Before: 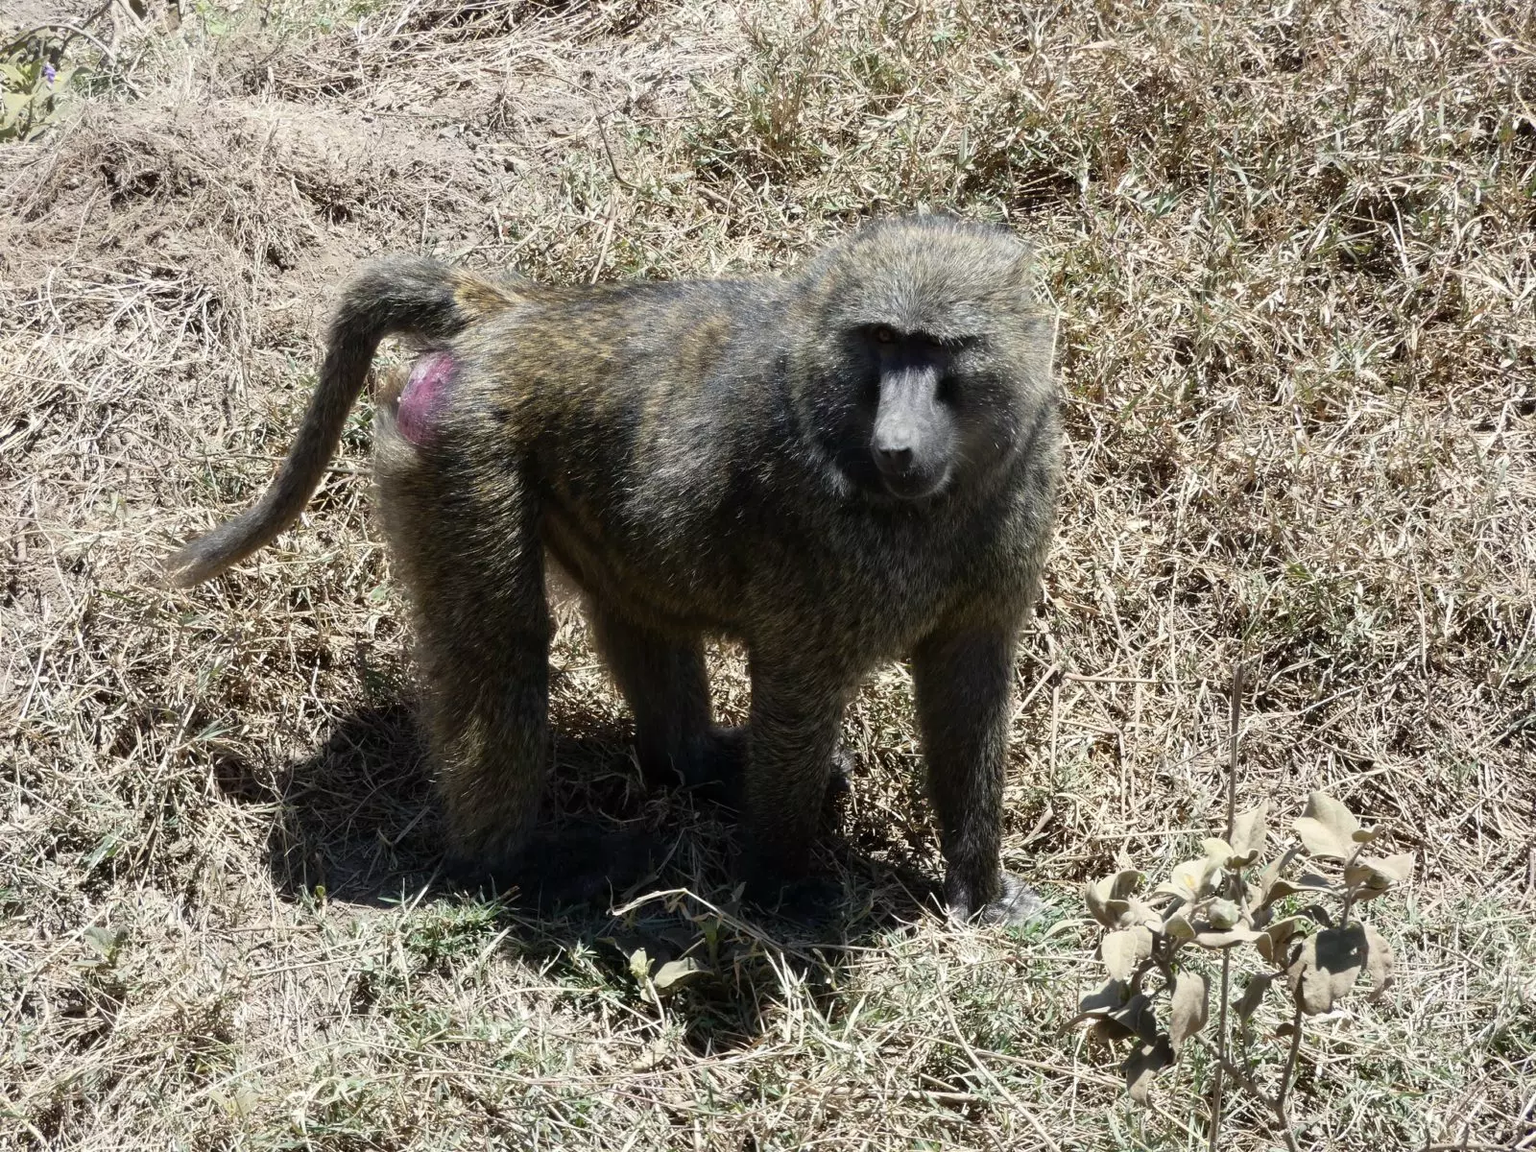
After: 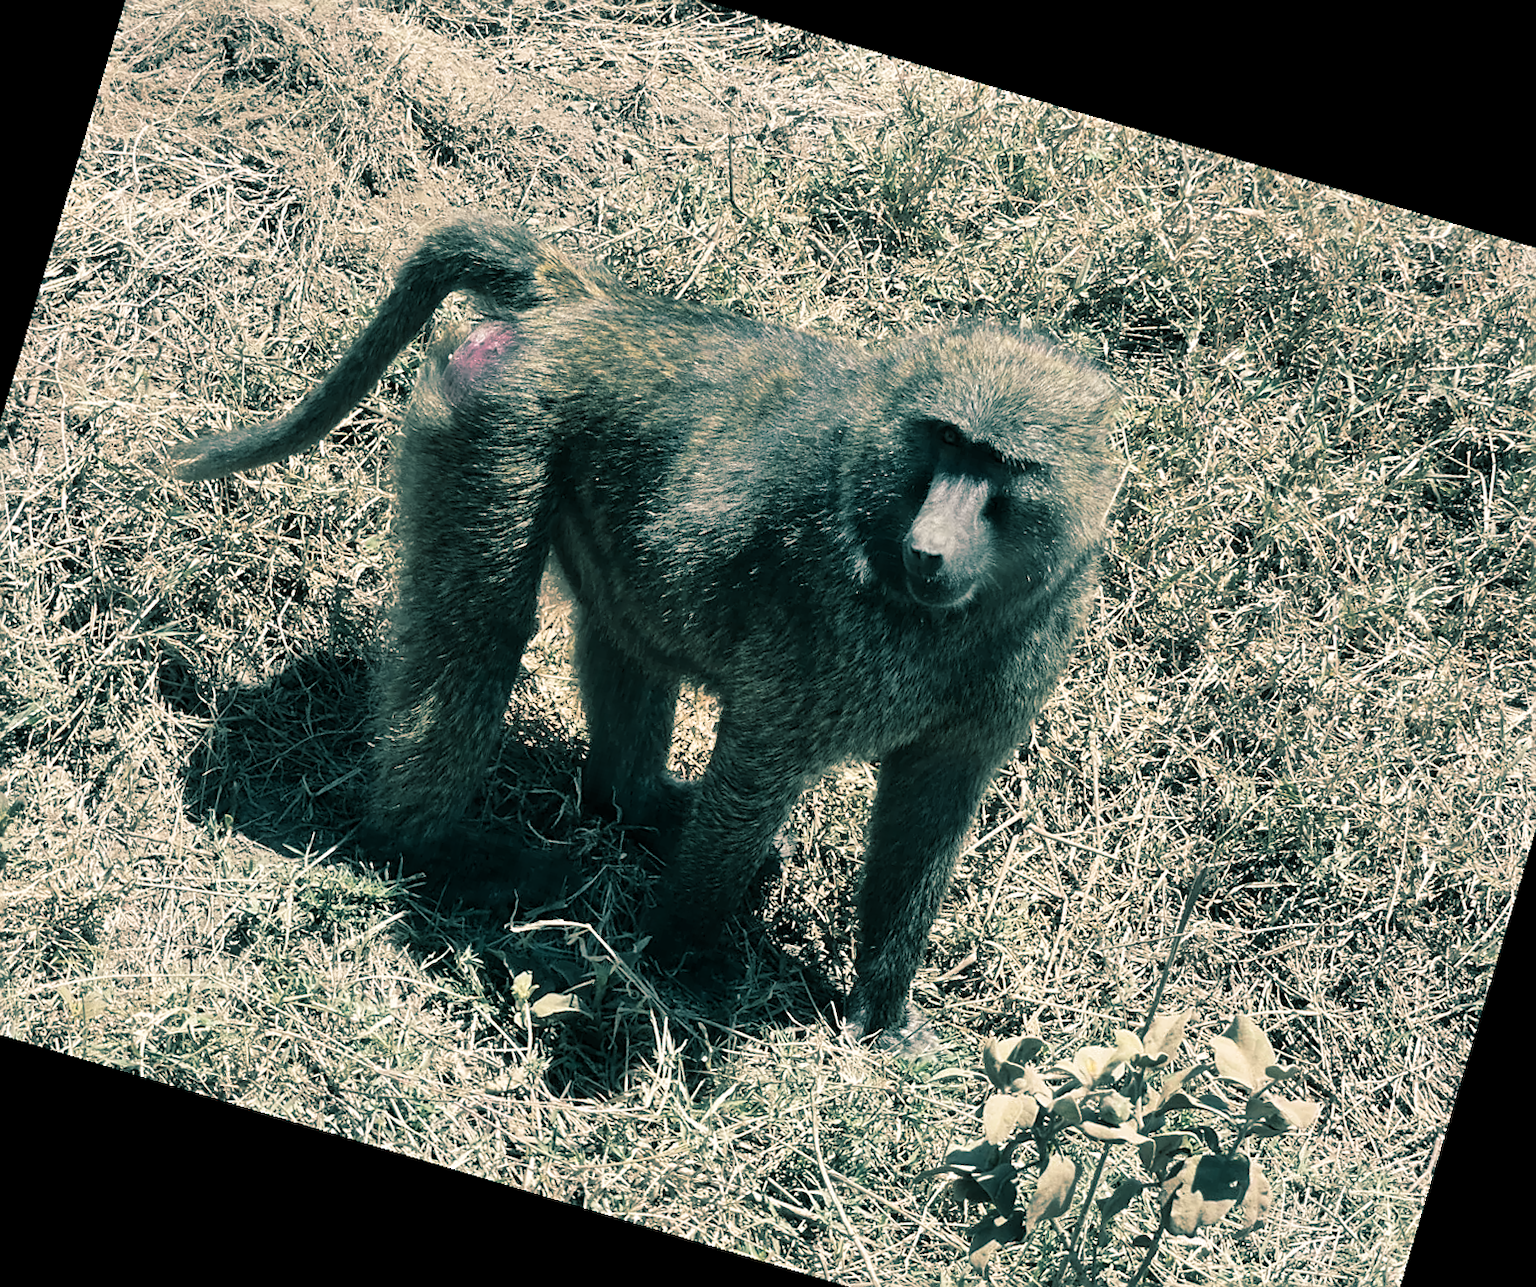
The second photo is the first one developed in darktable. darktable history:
crop and rotate: angle -3.27°, left 5.211%, top 5.211%, right 4.607%, bottom 4.607%
split-toning: shadows › hue 183.6°, shadows › saturation 0.52, highlights › hue 0°, highlights › saturation 0
rotate and perspective: rotation 13.27°, automatic cropping off
white balance: red 1.045, blue 0.932
sharpen: on, module defaults
shadows and highlights: shadows 60, soften with gaussian
tone equalizer: on, module defaults
